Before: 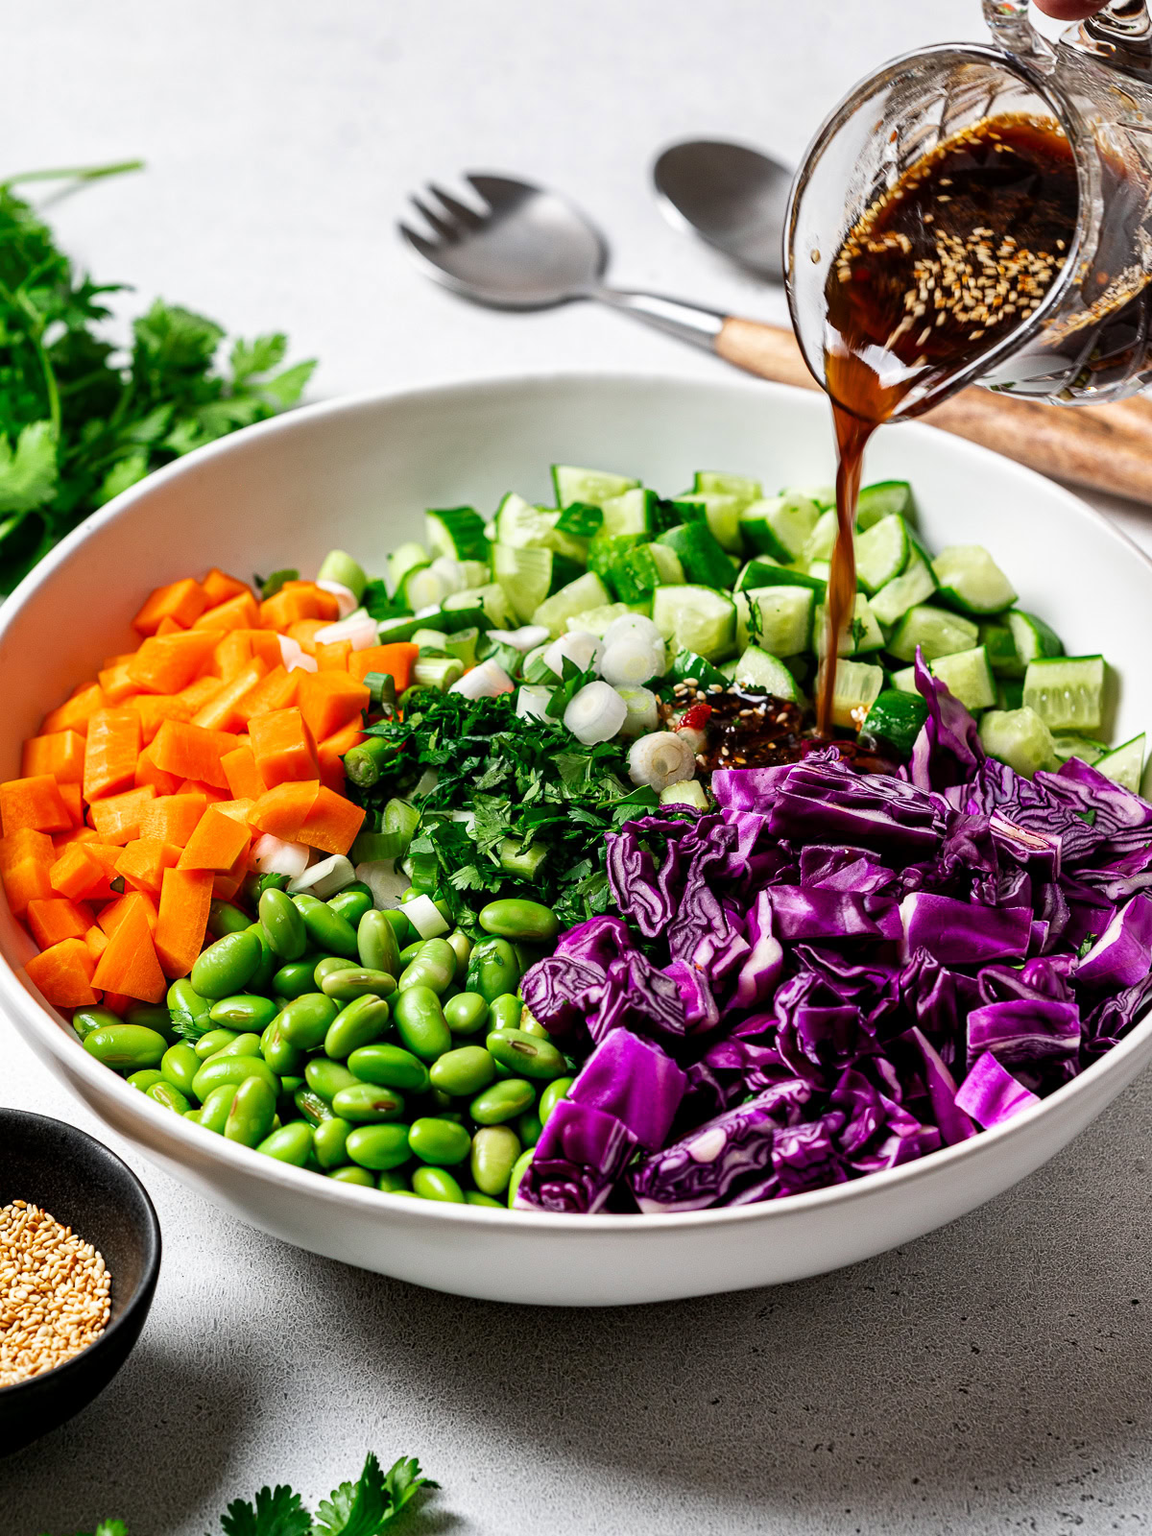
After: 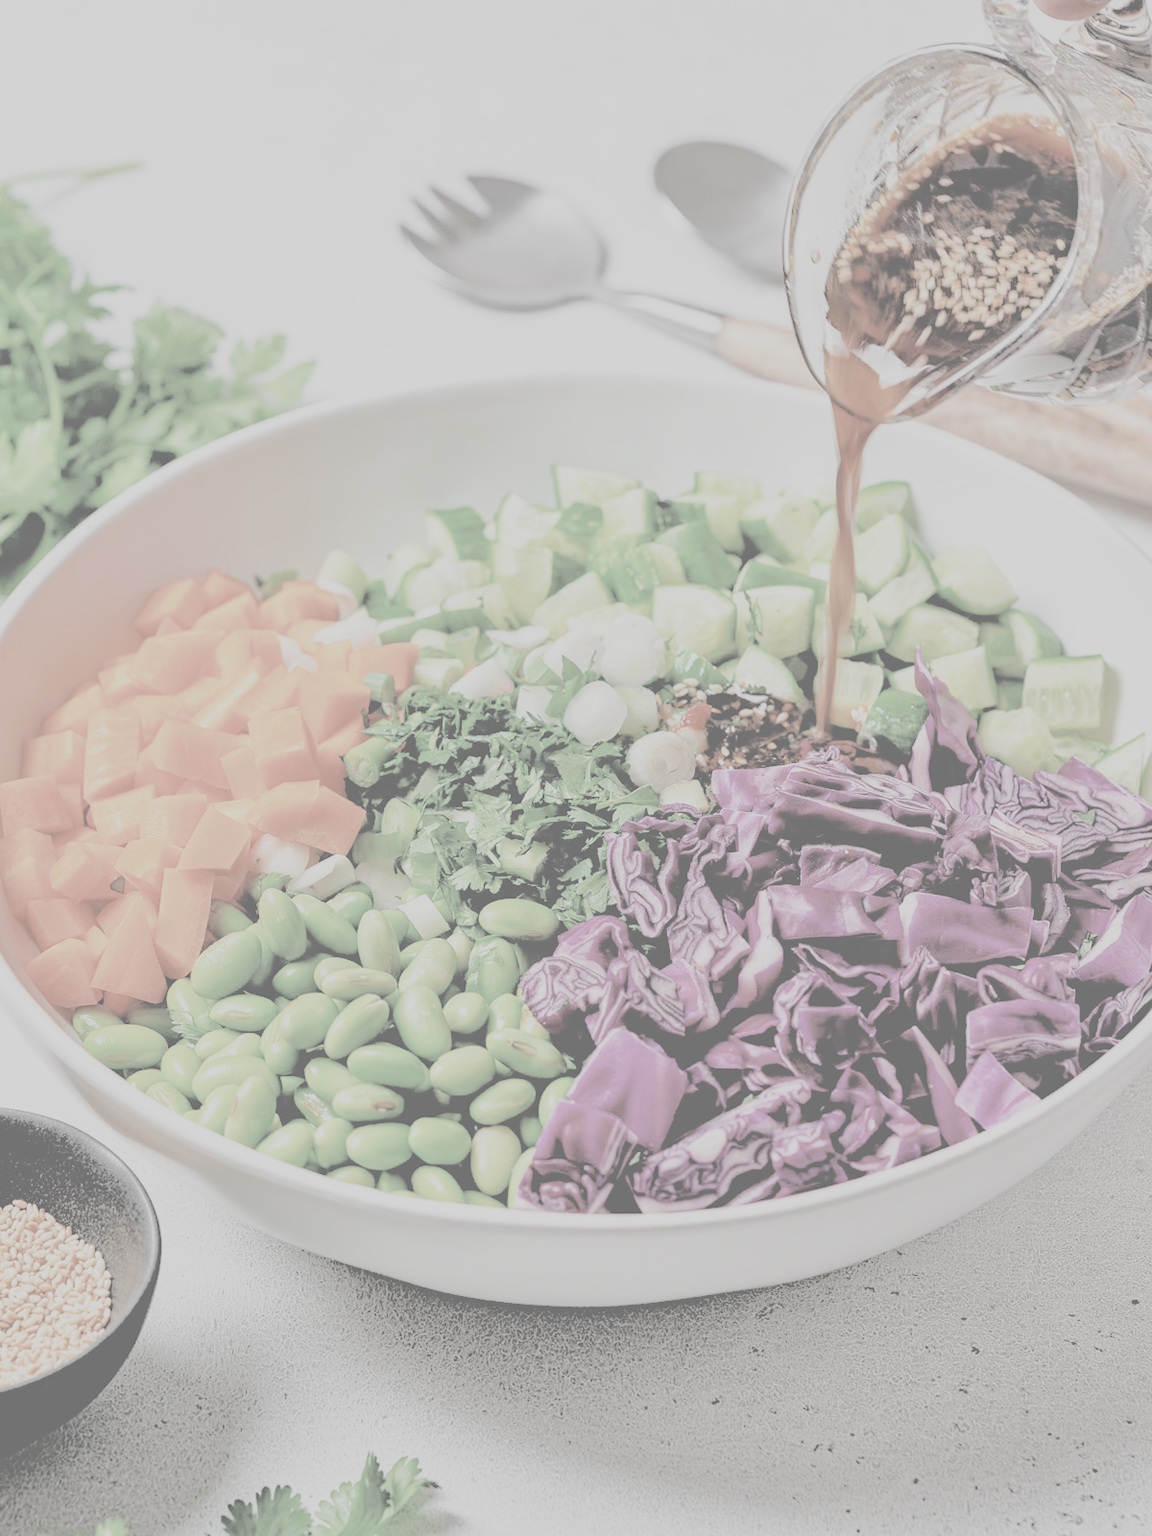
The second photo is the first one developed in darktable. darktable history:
filmic rgb: middle gray luminance 2.64%, black relative exposure -9.88 EV, white relative exposure 6.99 EV, dynamic range scaling 9.28%, target black luminance 0%, hardness 3.16, latitude 43.76%, contrast 0.664, highlights saturation mix 4.71%, shadows ↔ highlights balance 13.04%
haze removal: compatibility mode true, adaptive false
contrast brightness saturation: contrast -0.323, brightness 0.748, saturation -0.796
tone equalizer: -7 EV 0.156 EV, -6 EV 0.61 EV, -5 EV 1.18 EV, -4 EV 1.33 EV, -3 EV 1.17 EV, -2 EV 0.6 EV, -1 EV 0.163 EV
